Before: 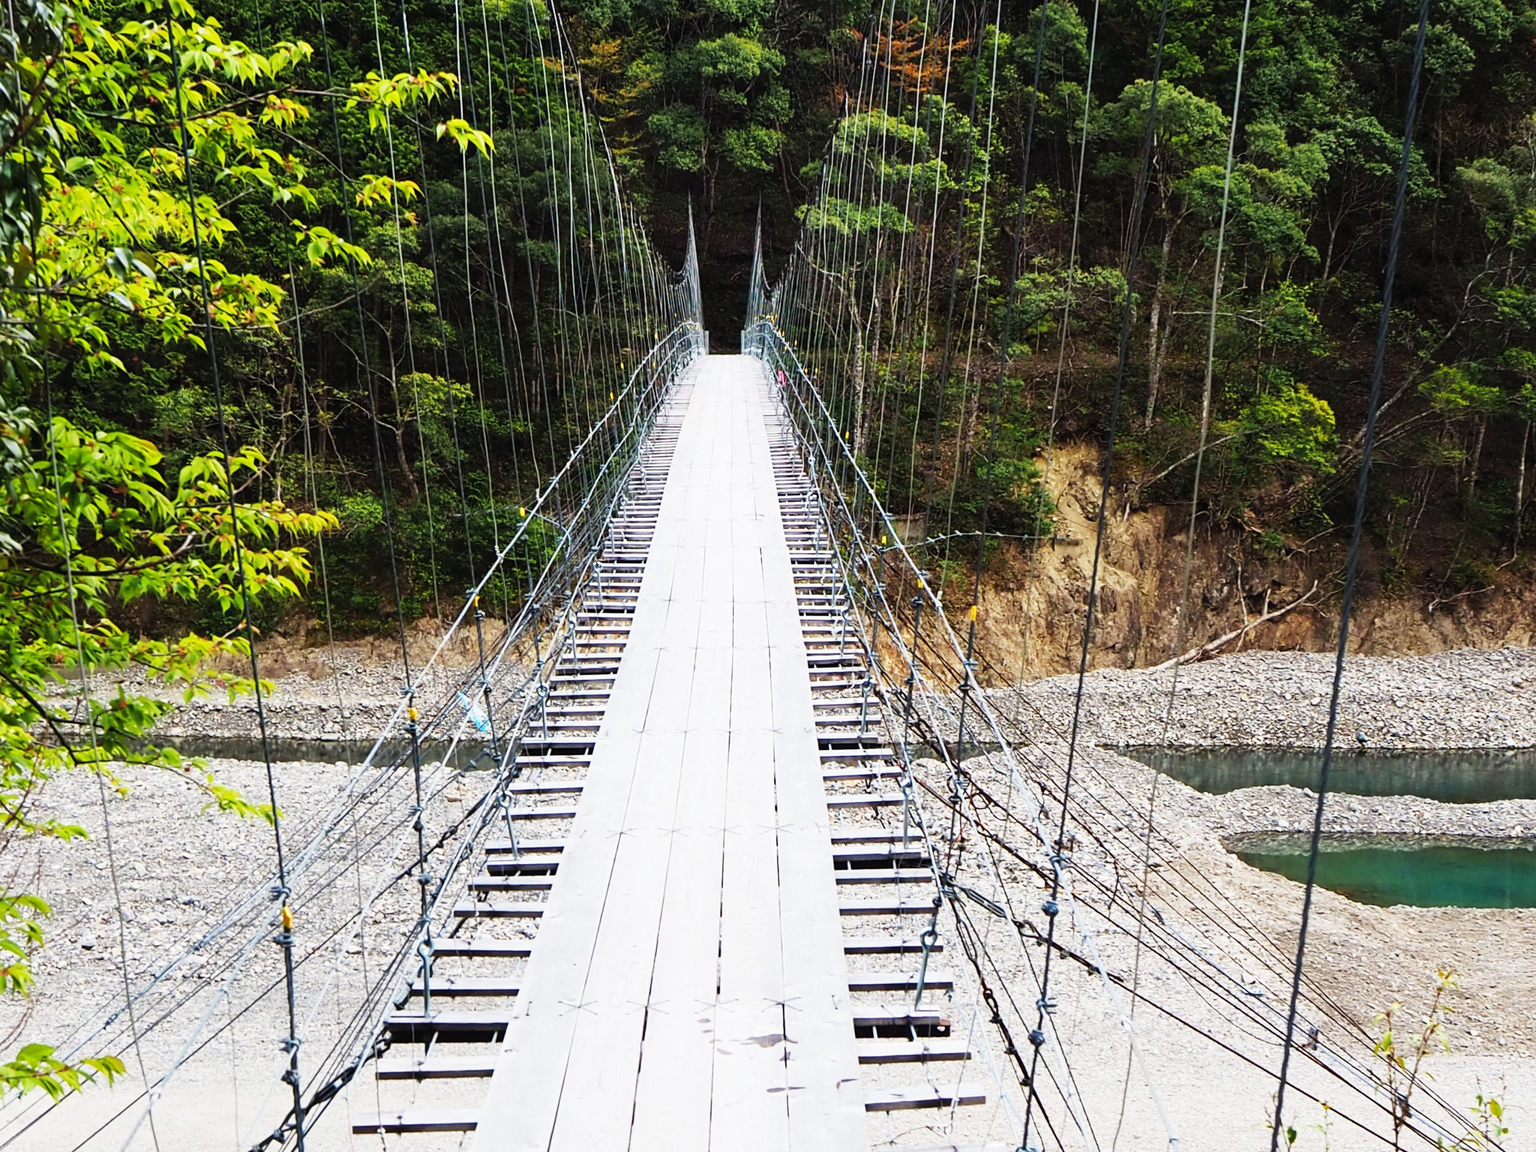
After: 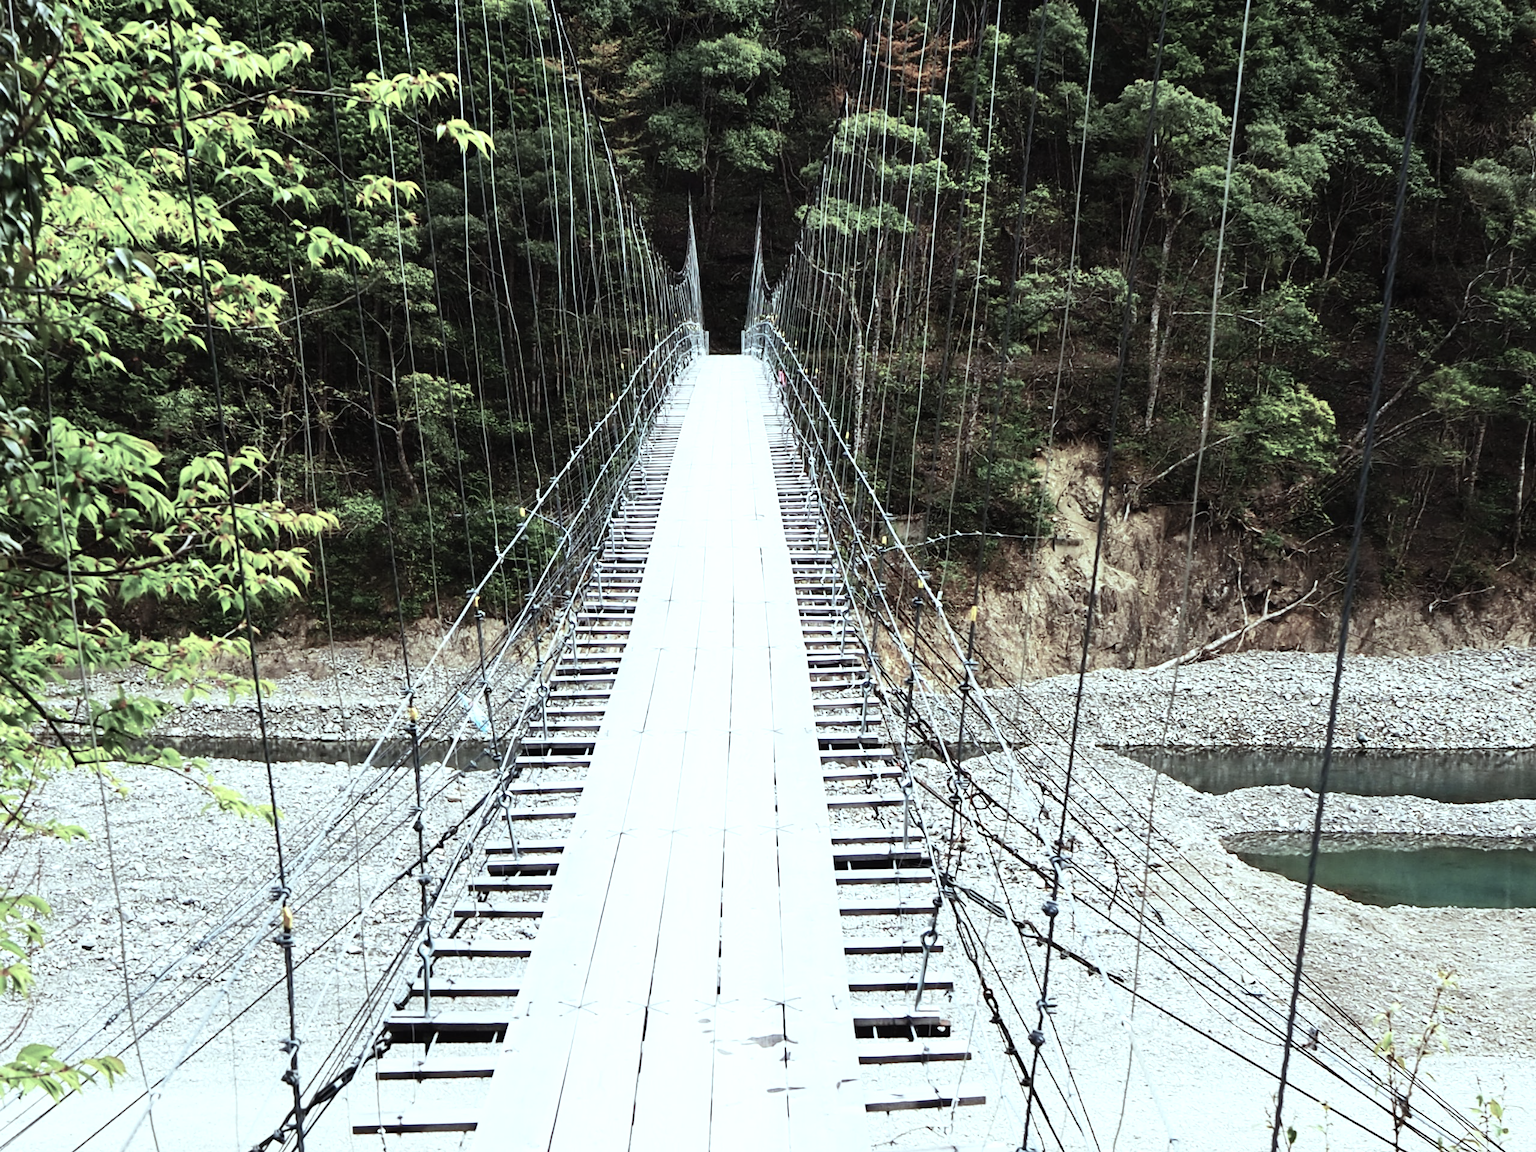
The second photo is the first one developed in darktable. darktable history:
color balance rgb: highlights gain › luminance 15.076%, highlights gain › chroma 3.94%, highlights gain › hue 212.33°, perceptual saturation grading › global saturation -28.755%, perceptual saturation grading › highlights -20.338%, perceptual saturation grading › mid-tones -23.501%, perceptual saturation grading › shadows -23.777%
